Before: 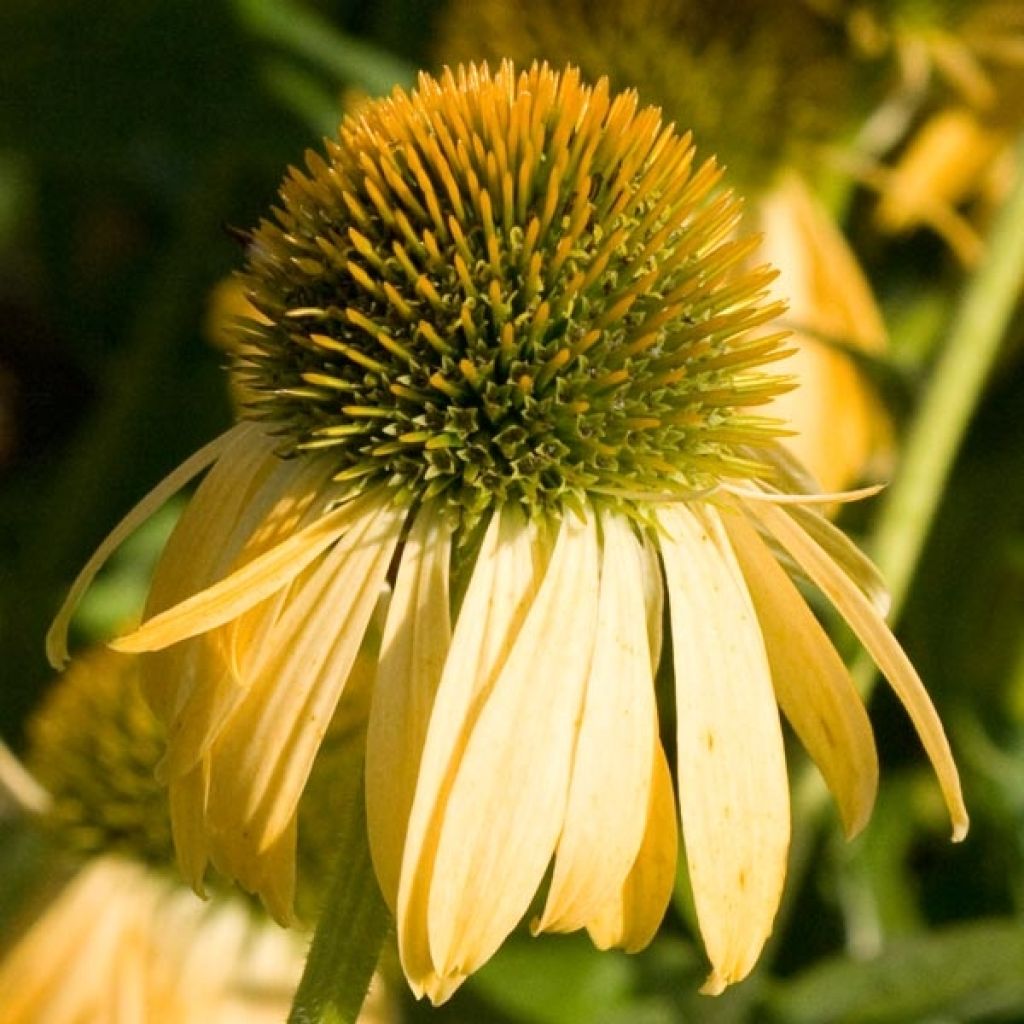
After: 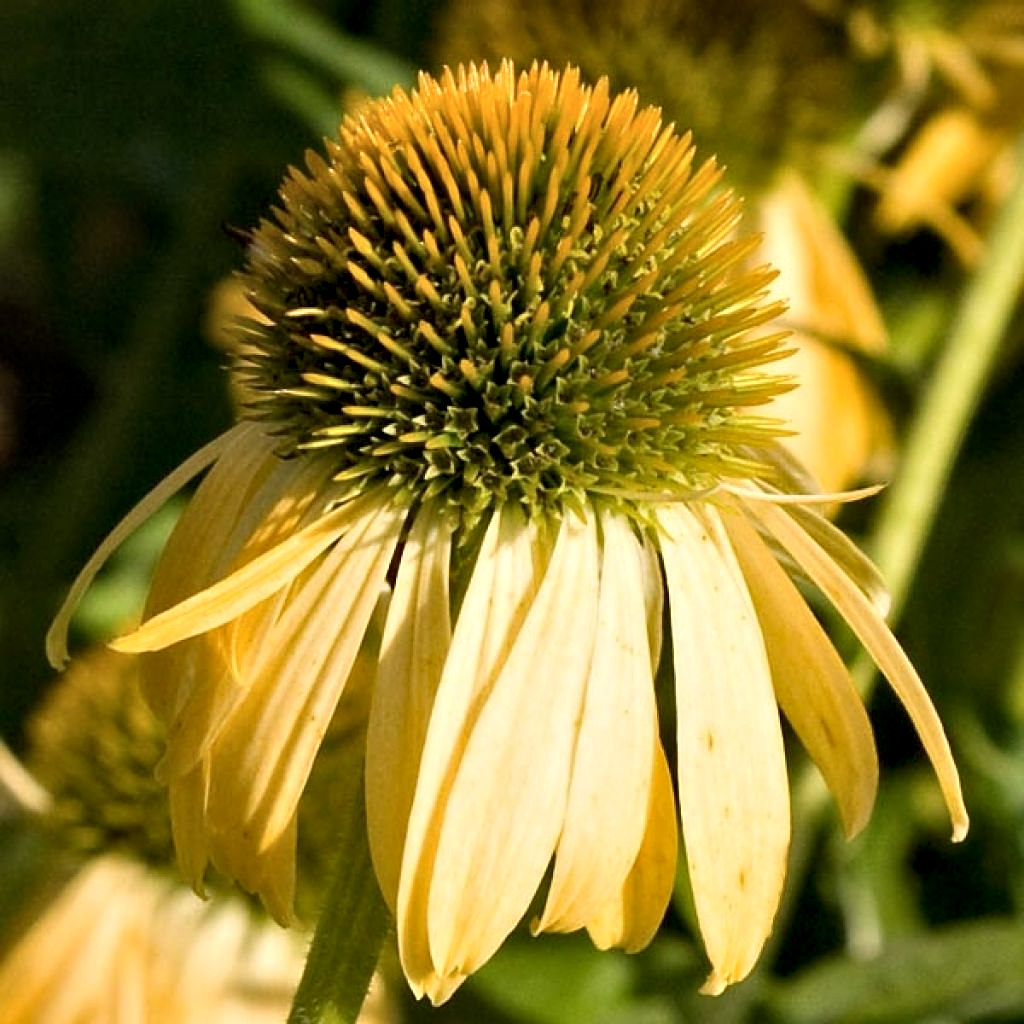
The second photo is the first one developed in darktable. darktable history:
contrast equalizer: y [[0.536, 0.565, 0.581, 0.516, 0.52, 0.491], [0.5 ×6], [0.5 ×6], [0 ×6], [0 ×6]]
sharpen: on, module defaults
